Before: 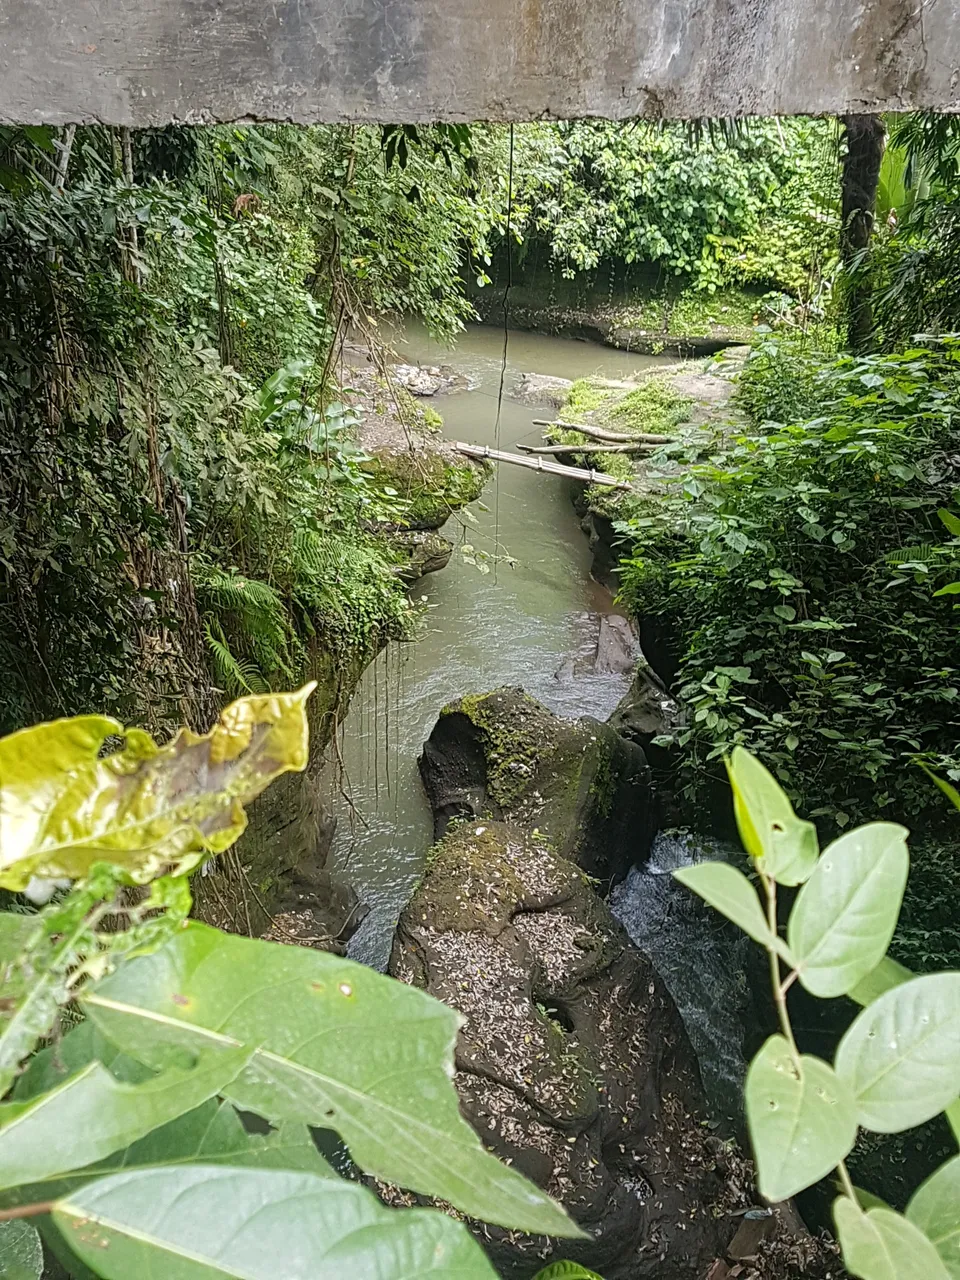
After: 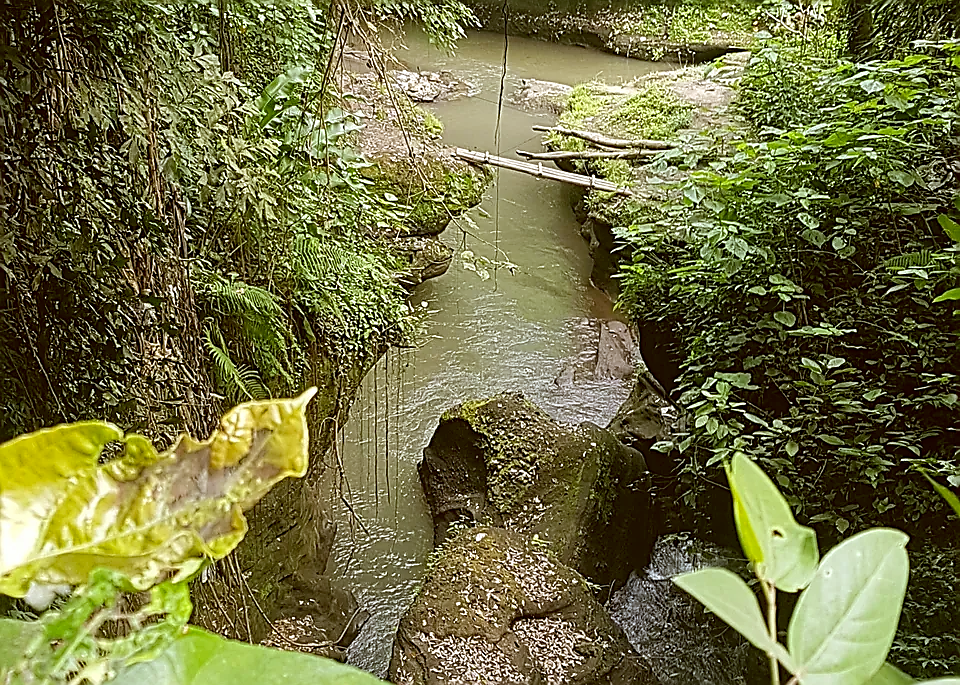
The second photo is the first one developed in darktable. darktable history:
color correction: highlights a* -0.482, highlights b* 0.161, shadows a* 4.66, shadows b* 20.72
sharpen: radius 1.4, amount 1.25, threshold 0.7
crop and rotate: top 23.043%, bottom 23.437%
